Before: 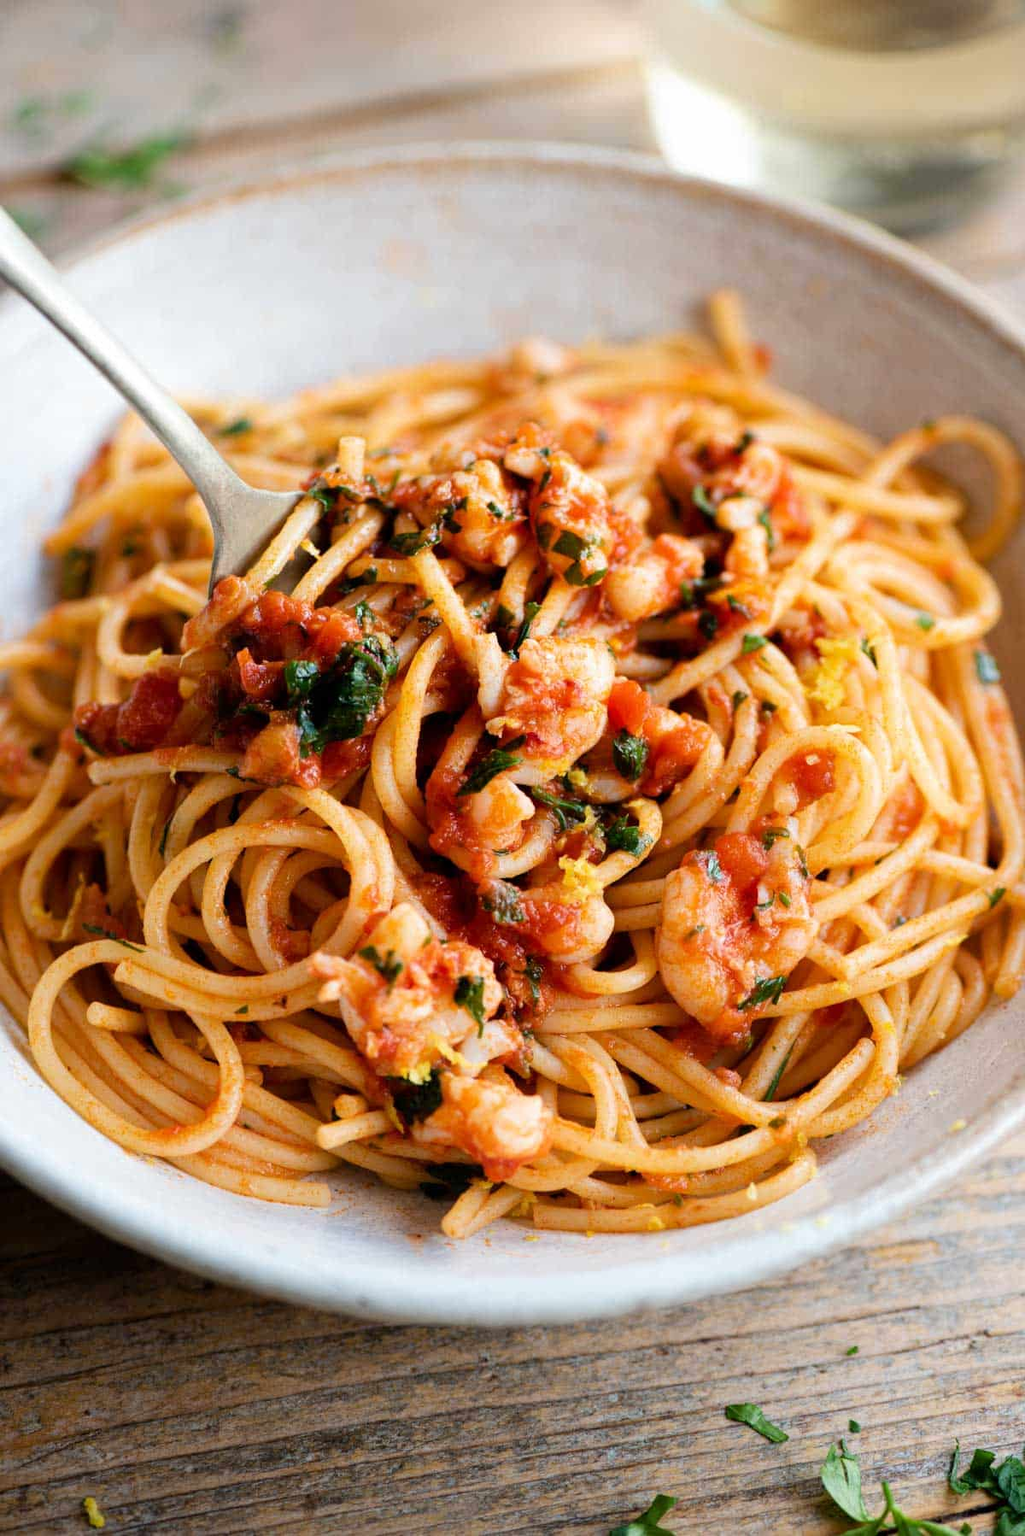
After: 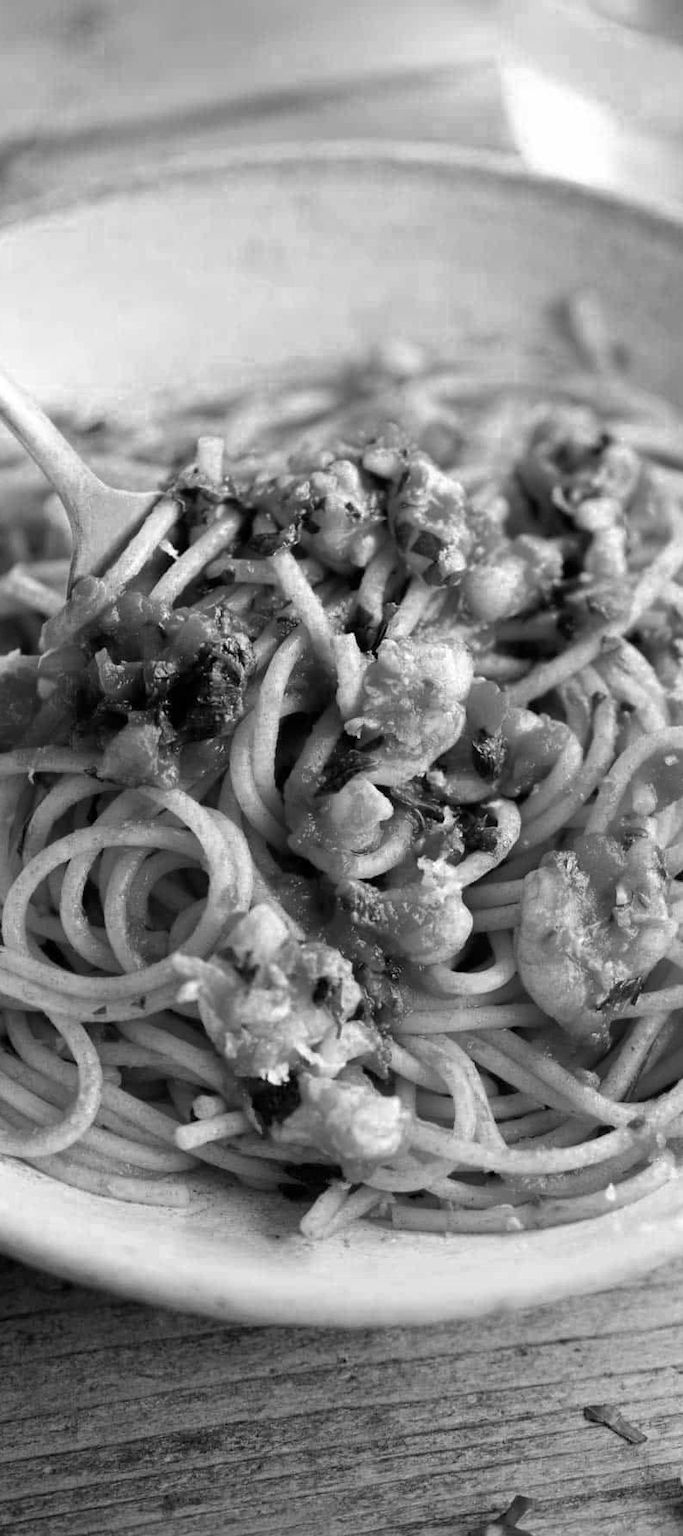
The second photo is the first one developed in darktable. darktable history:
color zones: curves: ch0 [(0.002, 0.593) (0.143, 0.417) (0.285, 0.541) (0.455, 0.289) (0.608, 0.327) (0.727, 0.283) (0.869, 0.571) (1, 0.603)]; ch1 [(0, 0) (0.143, 0) (0.286, 0) (0.429, 0) (0.571, 0) (0.714, 0) (0.857, 0)]
crop and rotate: left 13.858%, right 19.458%
